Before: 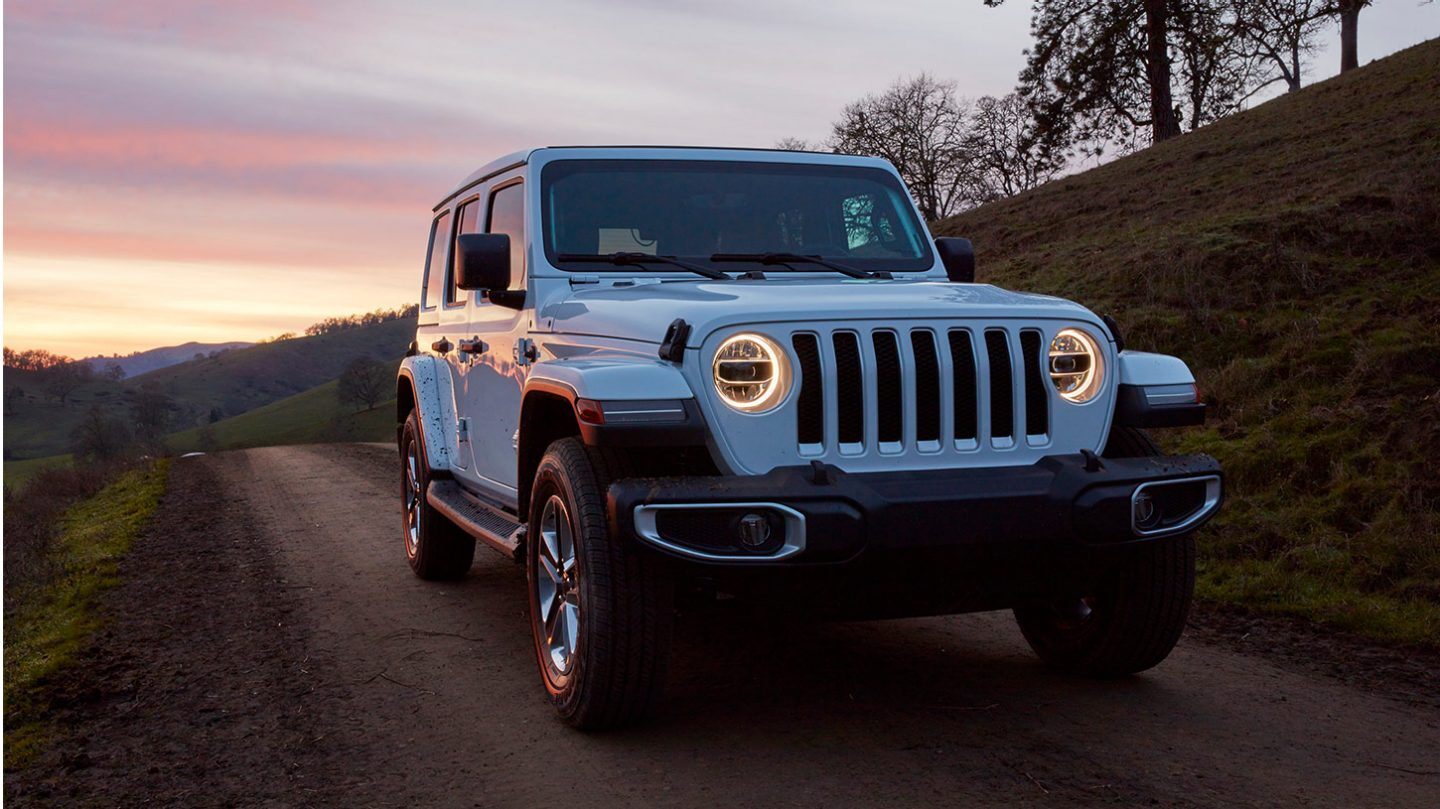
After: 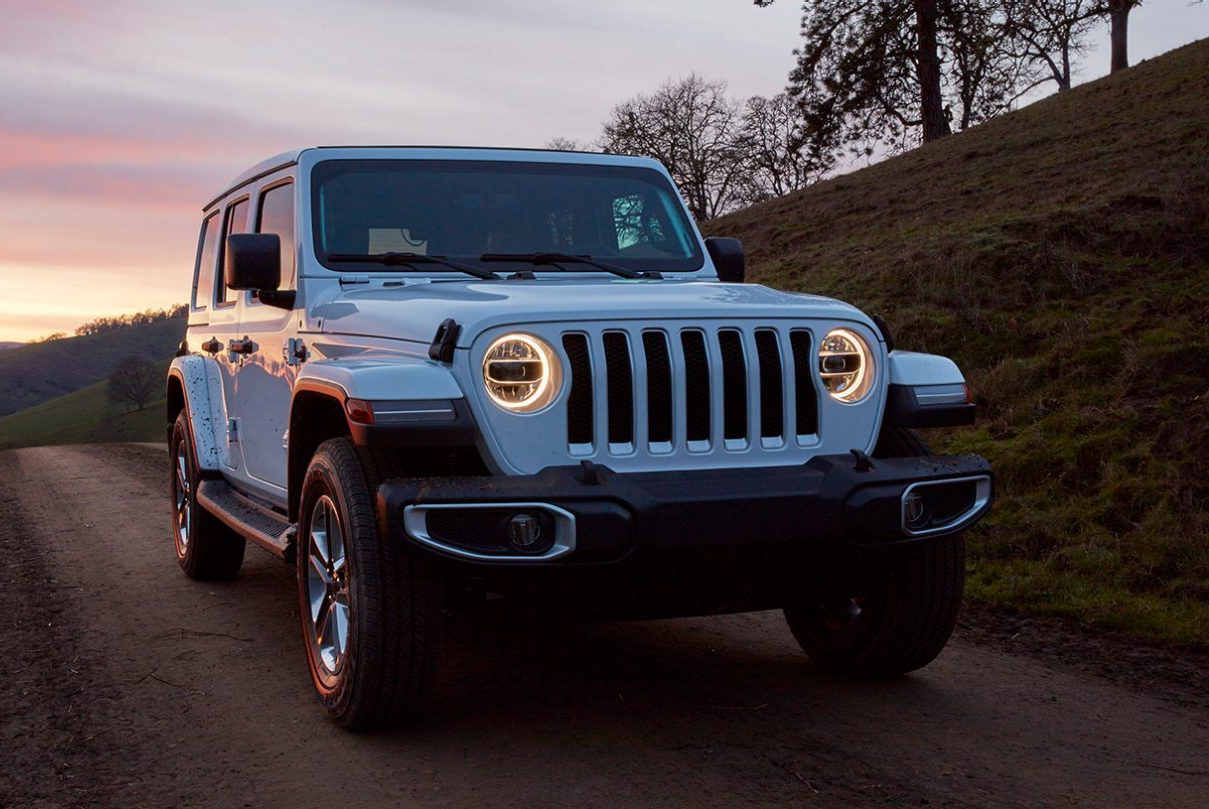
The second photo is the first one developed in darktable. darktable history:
crop: left 16.006%
